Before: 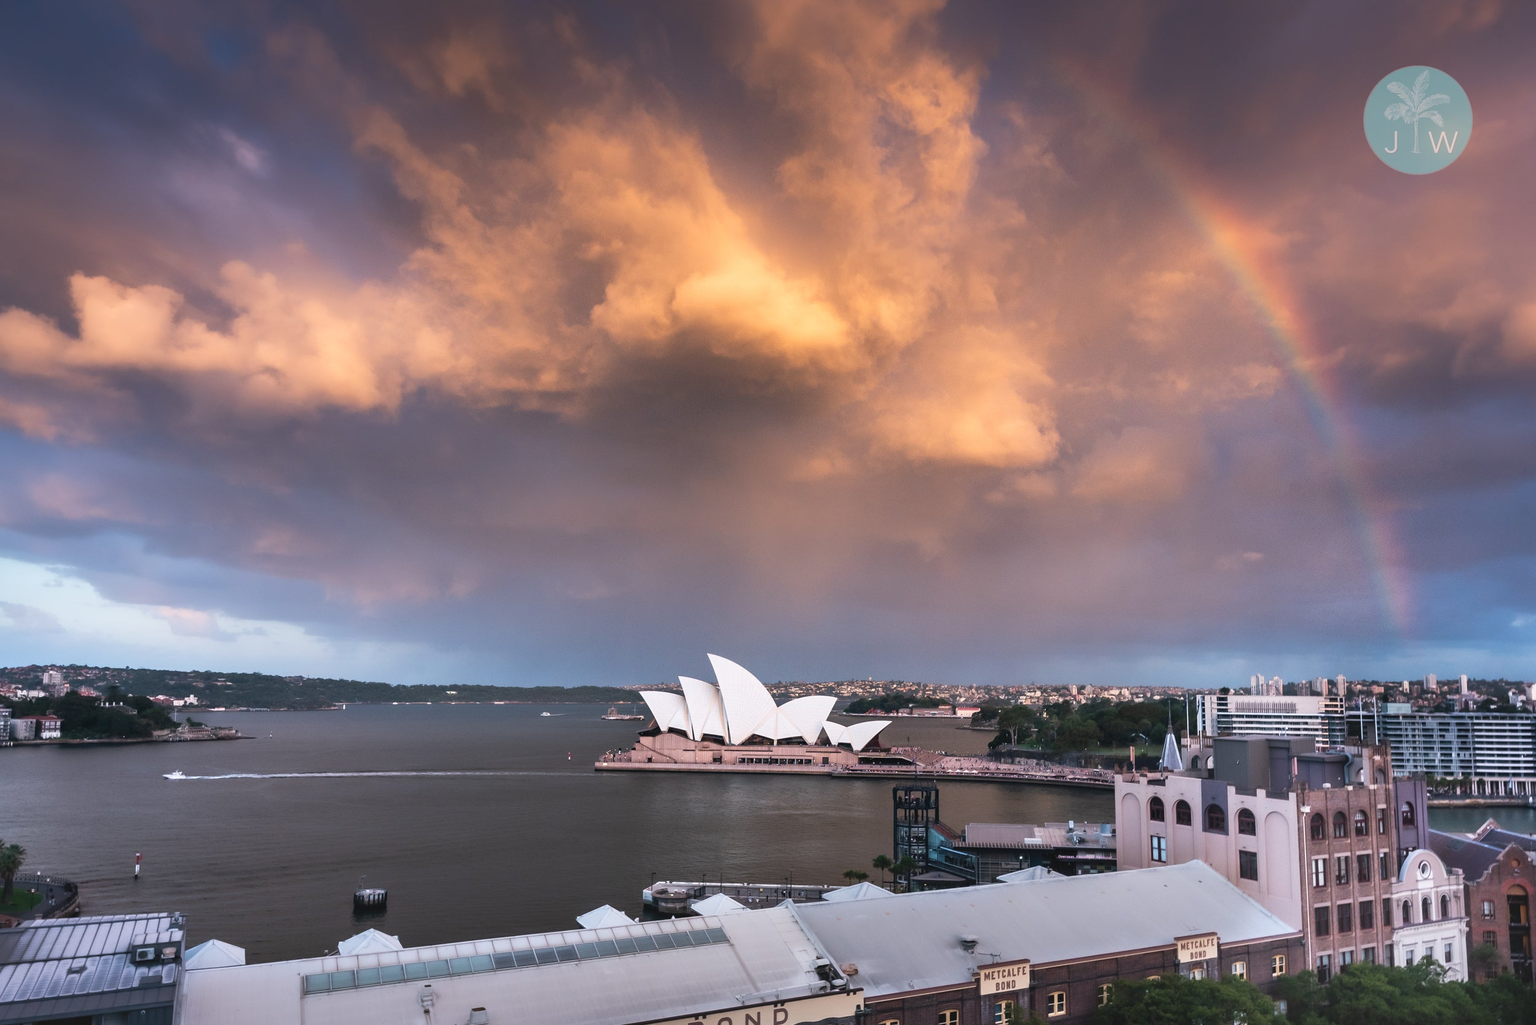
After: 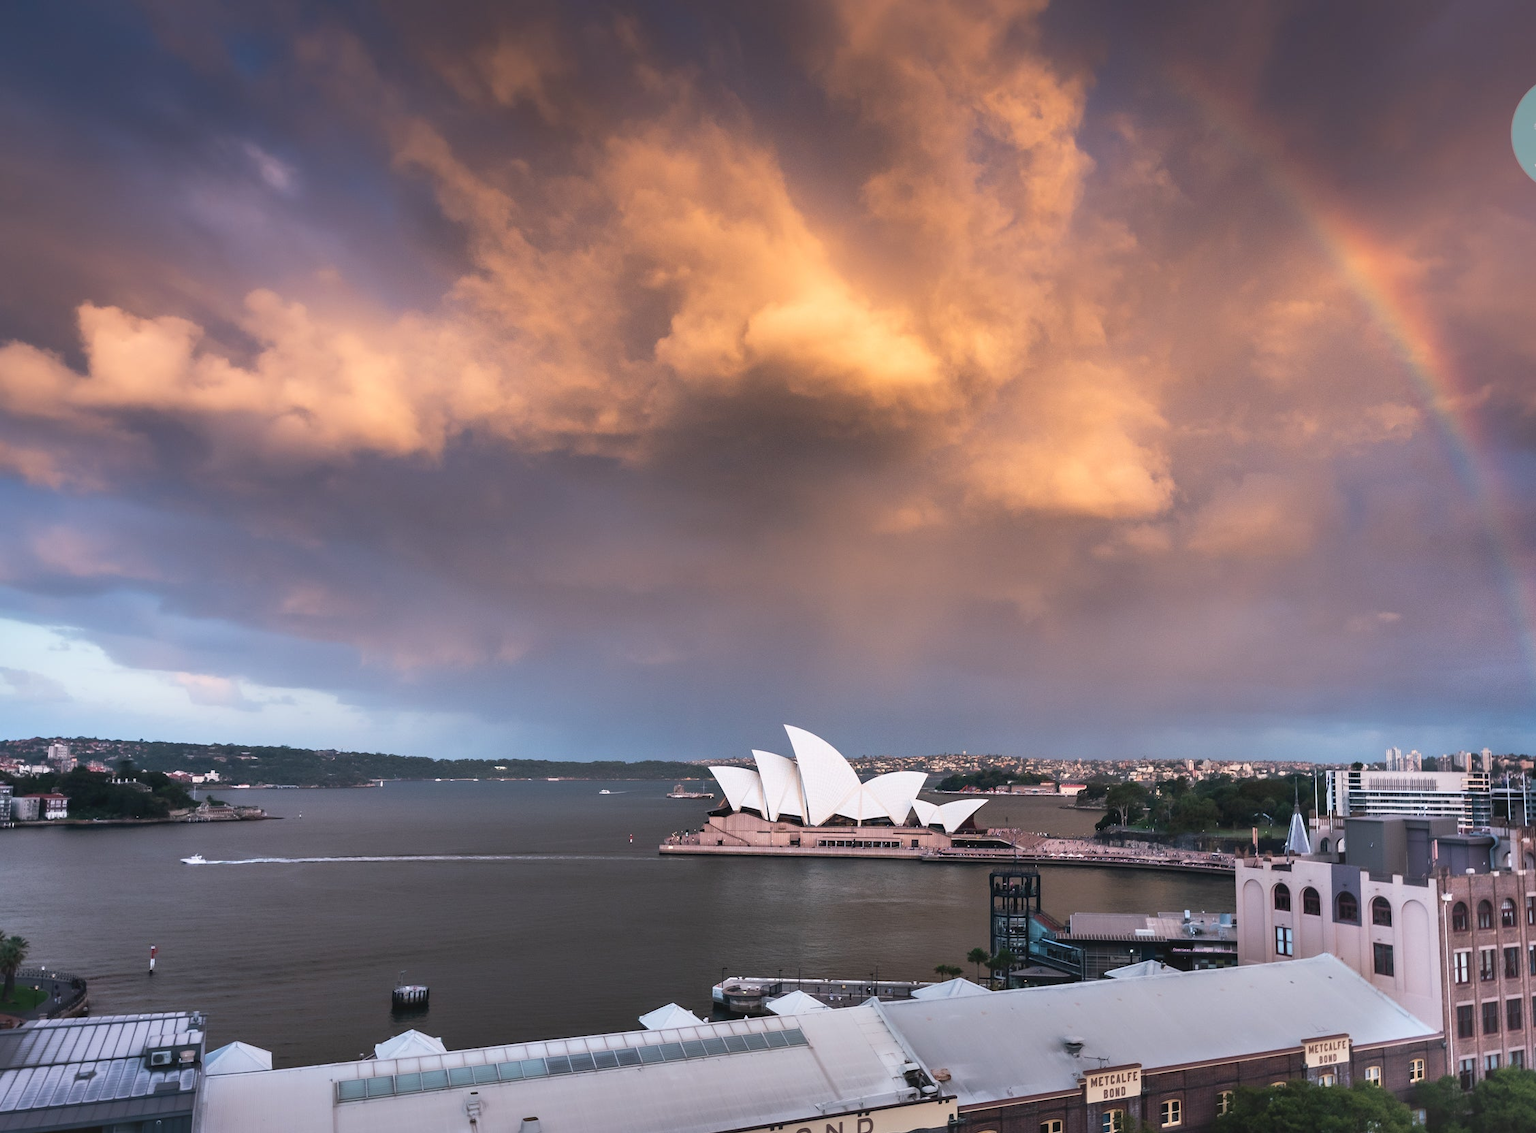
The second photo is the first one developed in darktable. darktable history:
crop: right 9.514%, bottom 0.026%
